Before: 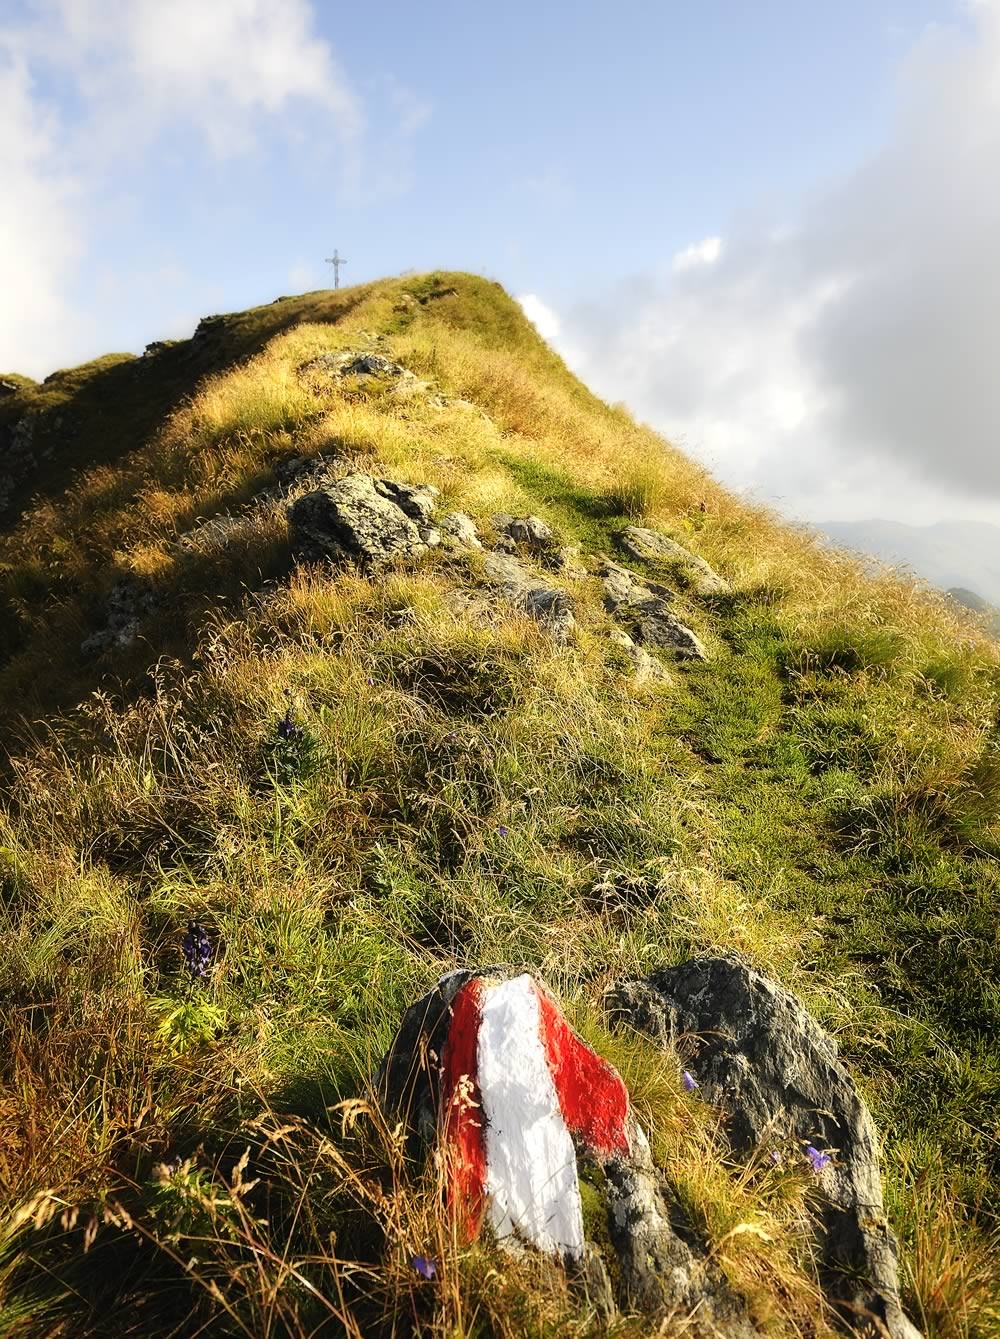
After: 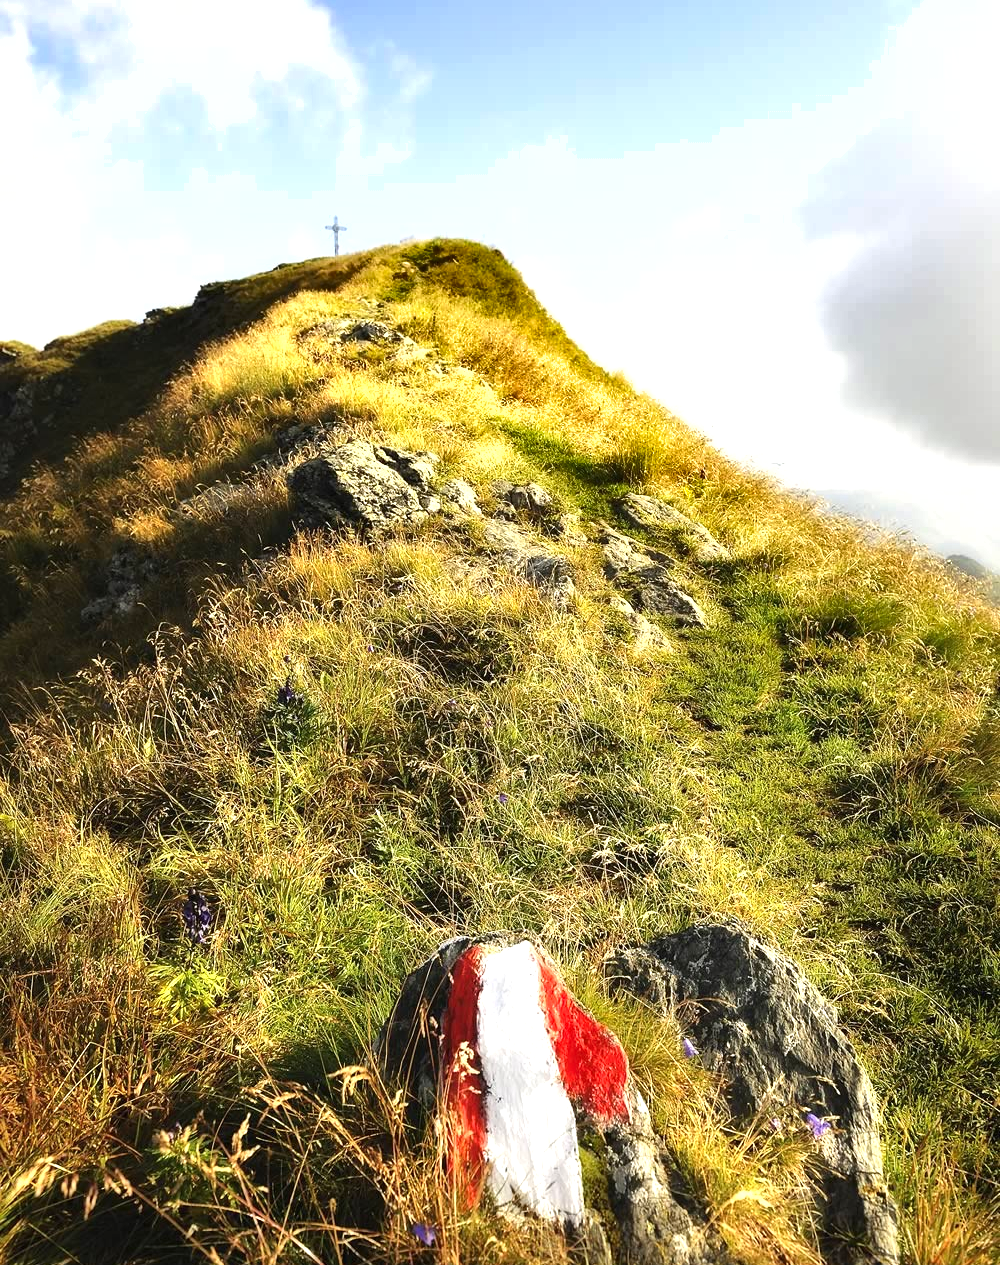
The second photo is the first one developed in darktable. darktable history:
exposure: exposure 0.6 EV, compensate highlight preservation false
shadows and highlights: shadows 22.7, highlights -48.71, soften with gaussian
crop and rotate: top 2.479%, bottom 3.018%
